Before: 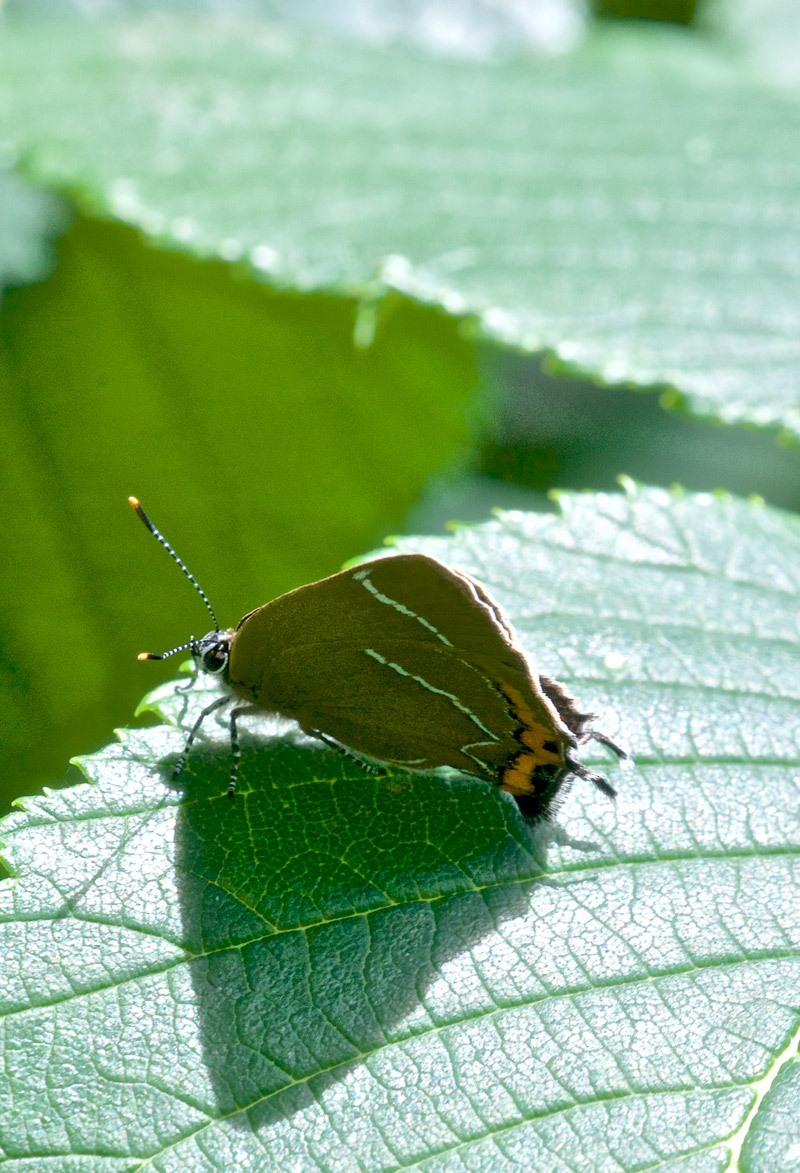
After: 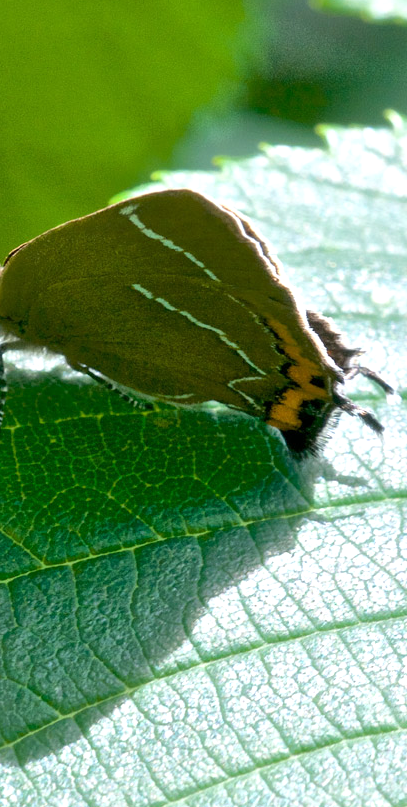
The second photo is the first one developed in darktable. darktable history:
crop and rotate: left 29.237%, top 31.152%, right 19.807%
exposure: exposure 0.2 EV, compensate highlight preservation false
